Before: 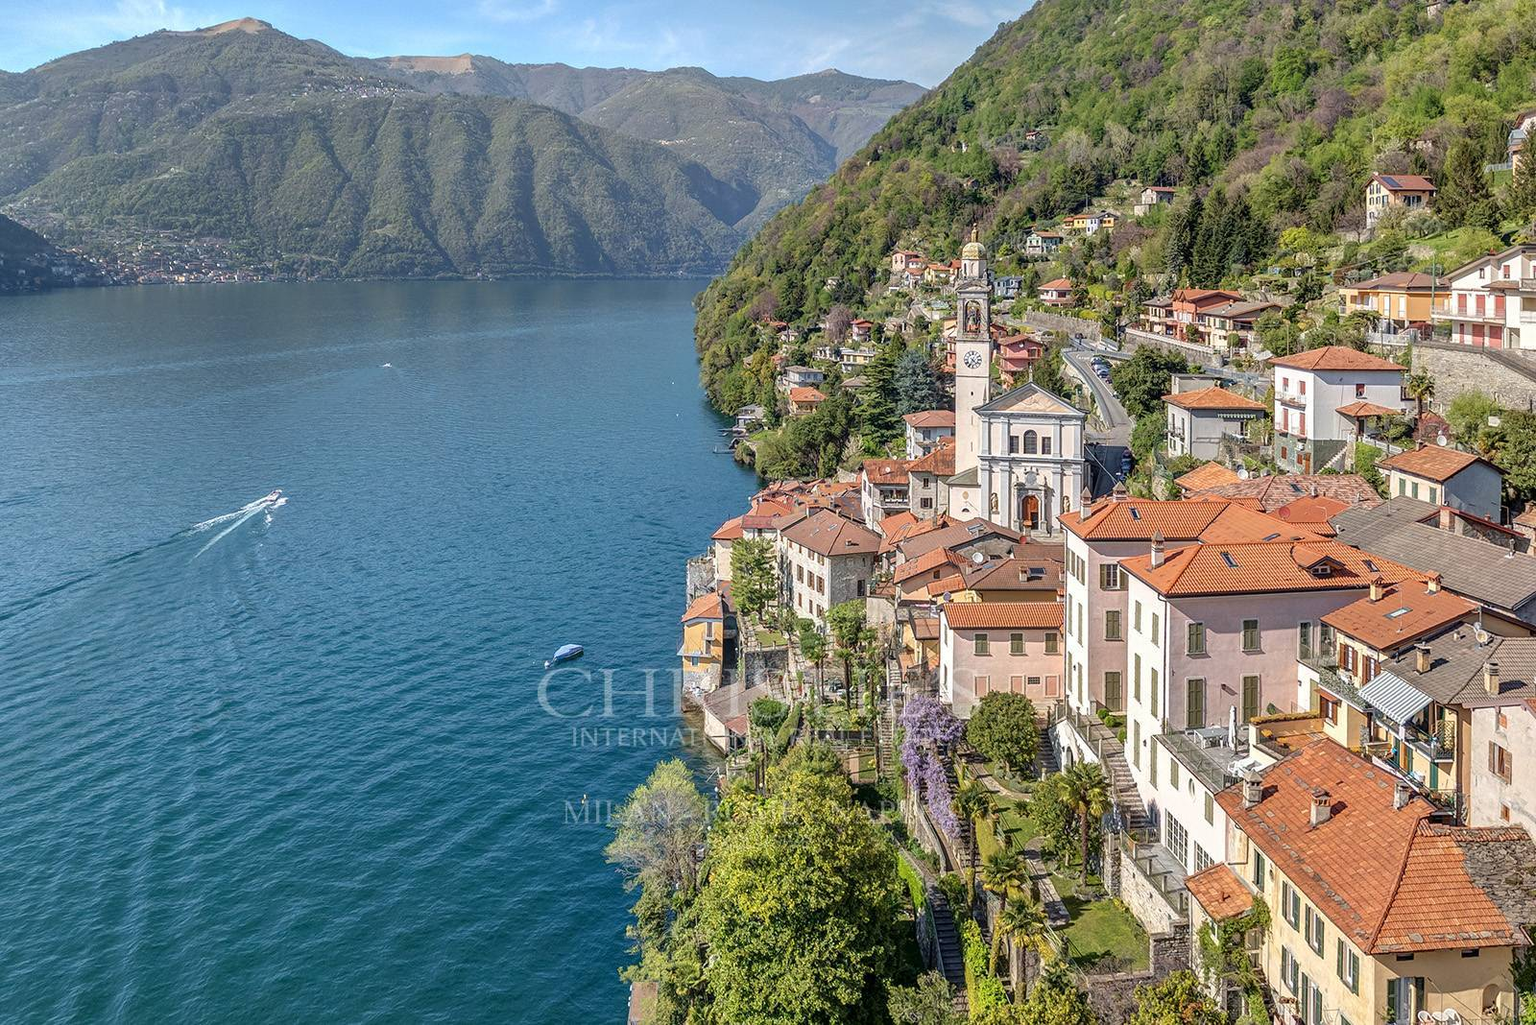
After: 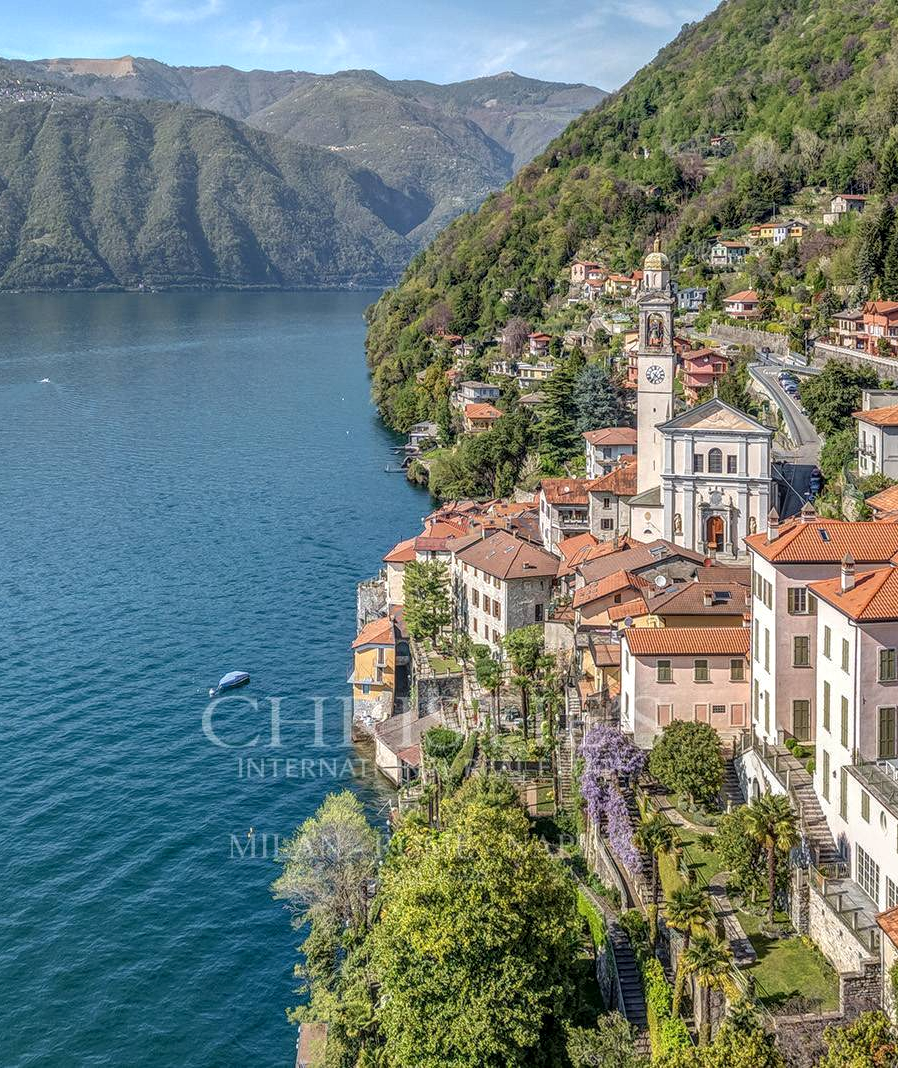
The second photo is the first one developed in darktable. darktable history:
local contrast: highlights 2%, shadows 5%, detail 133%
crop and rotate: left 22.375%, right 21.495%
